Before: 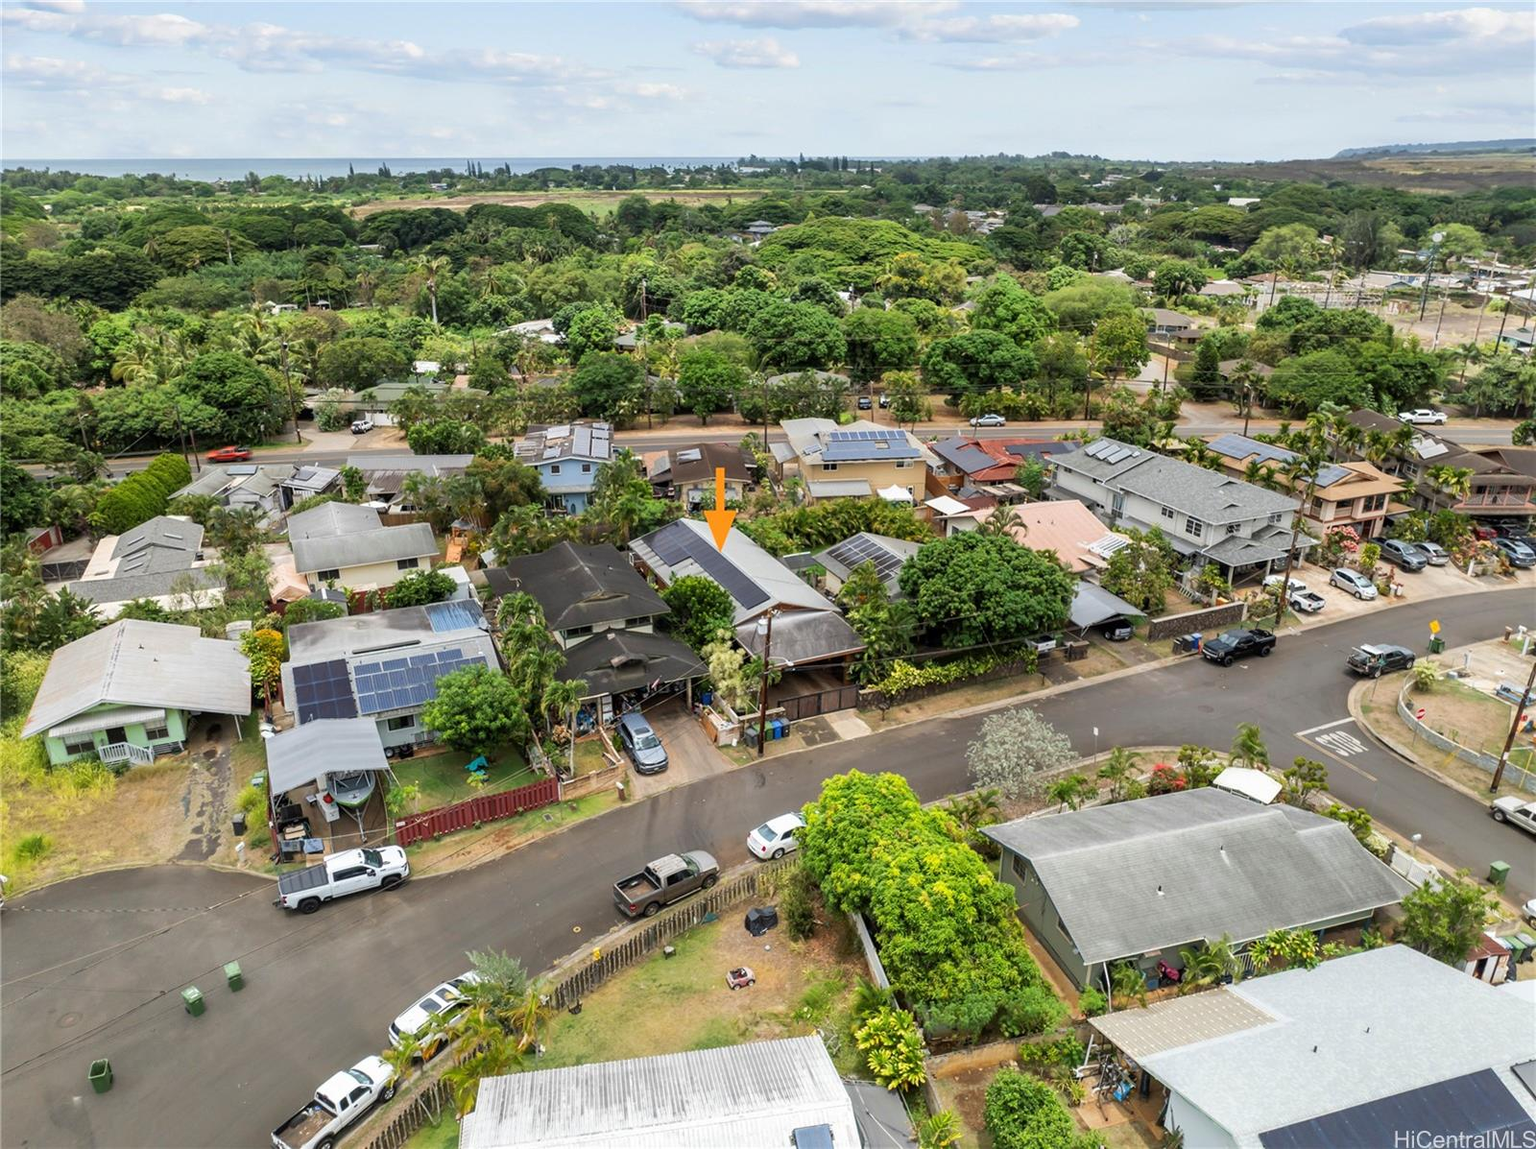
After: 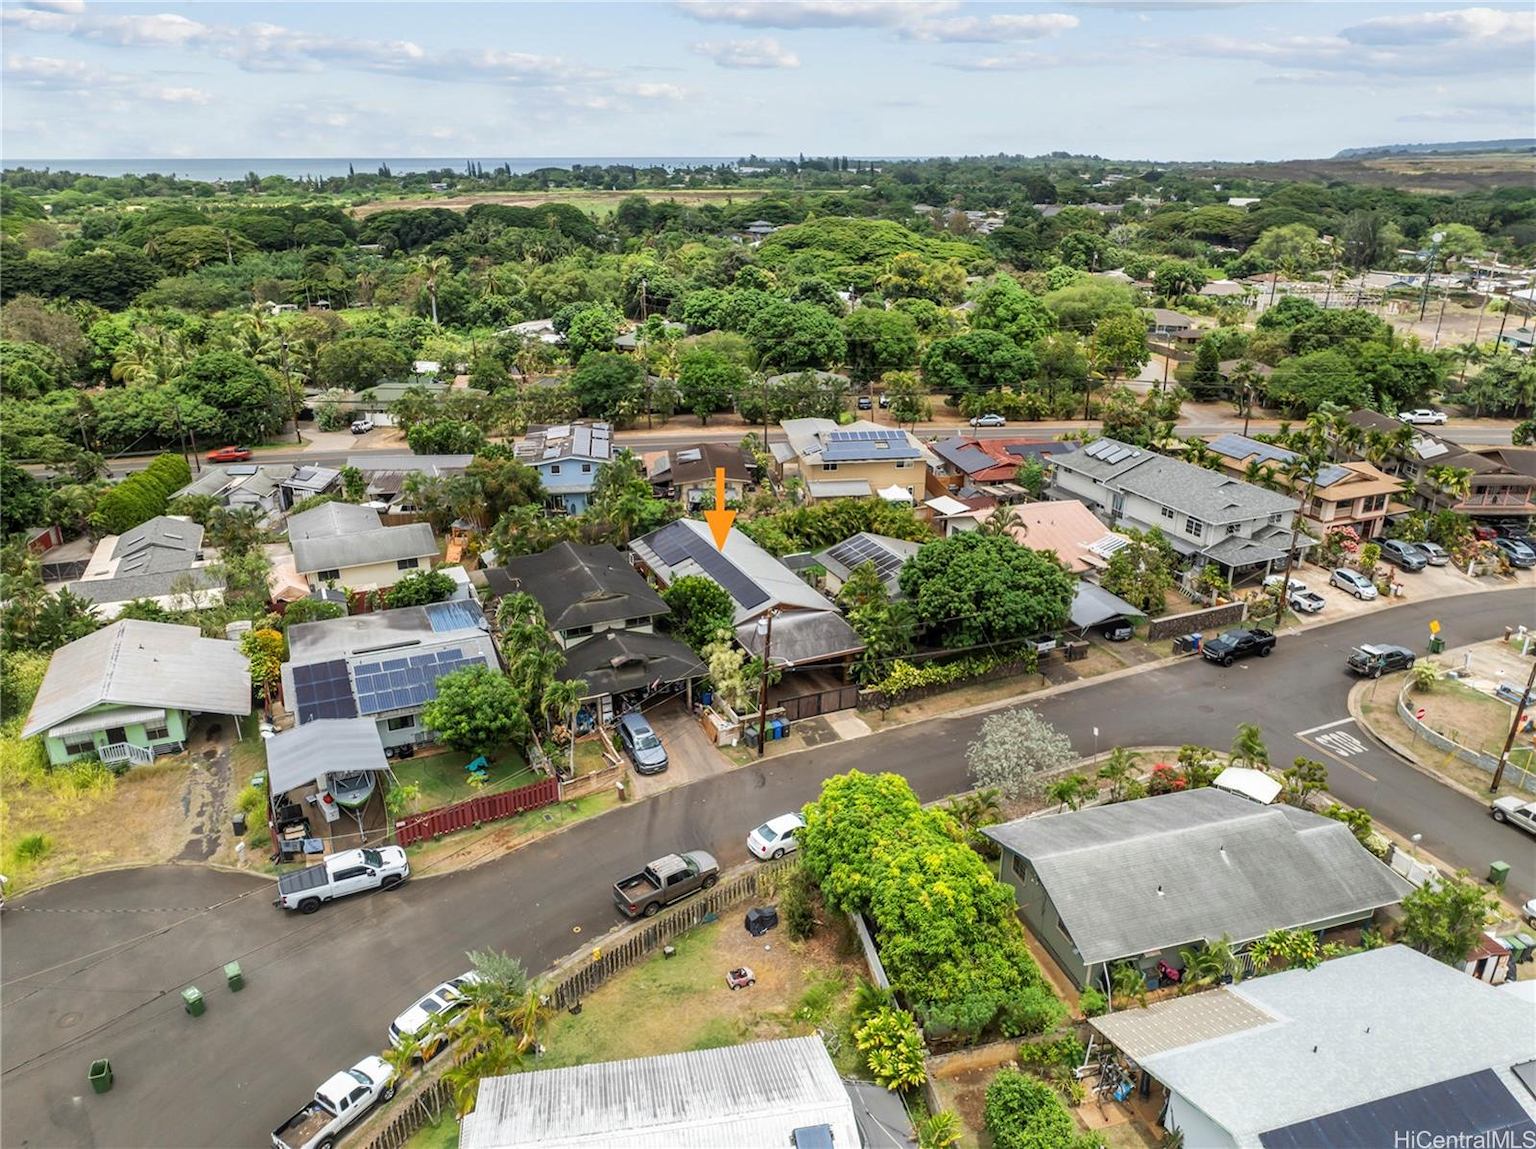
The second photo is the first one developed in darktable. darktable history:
local contrast: detail 114%
